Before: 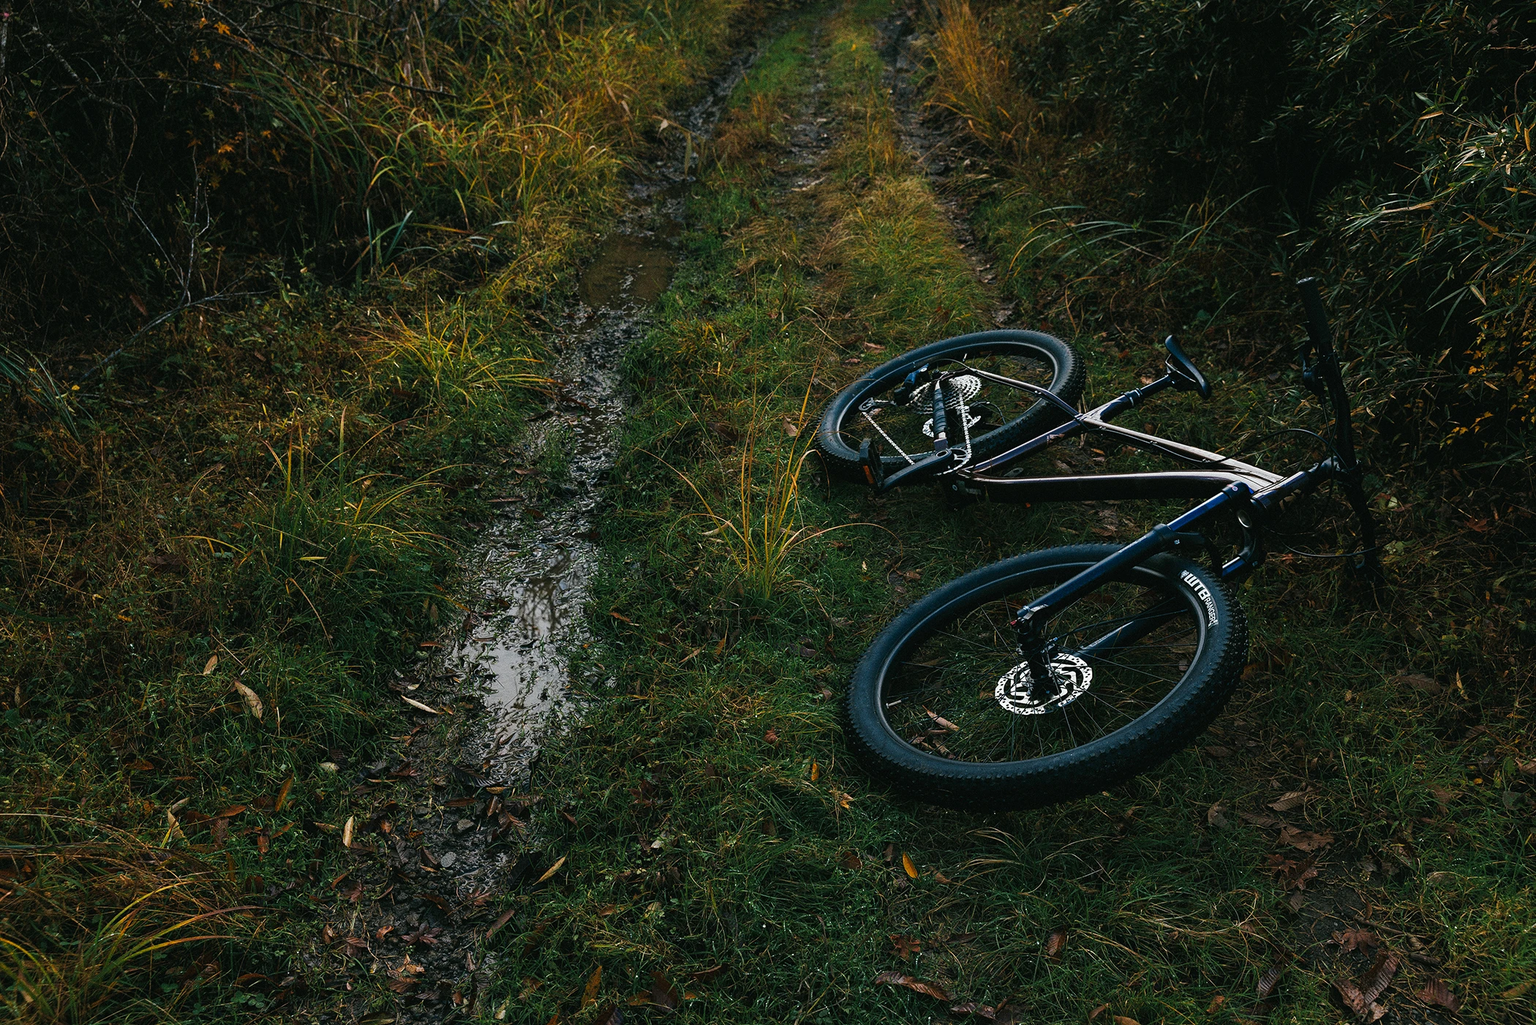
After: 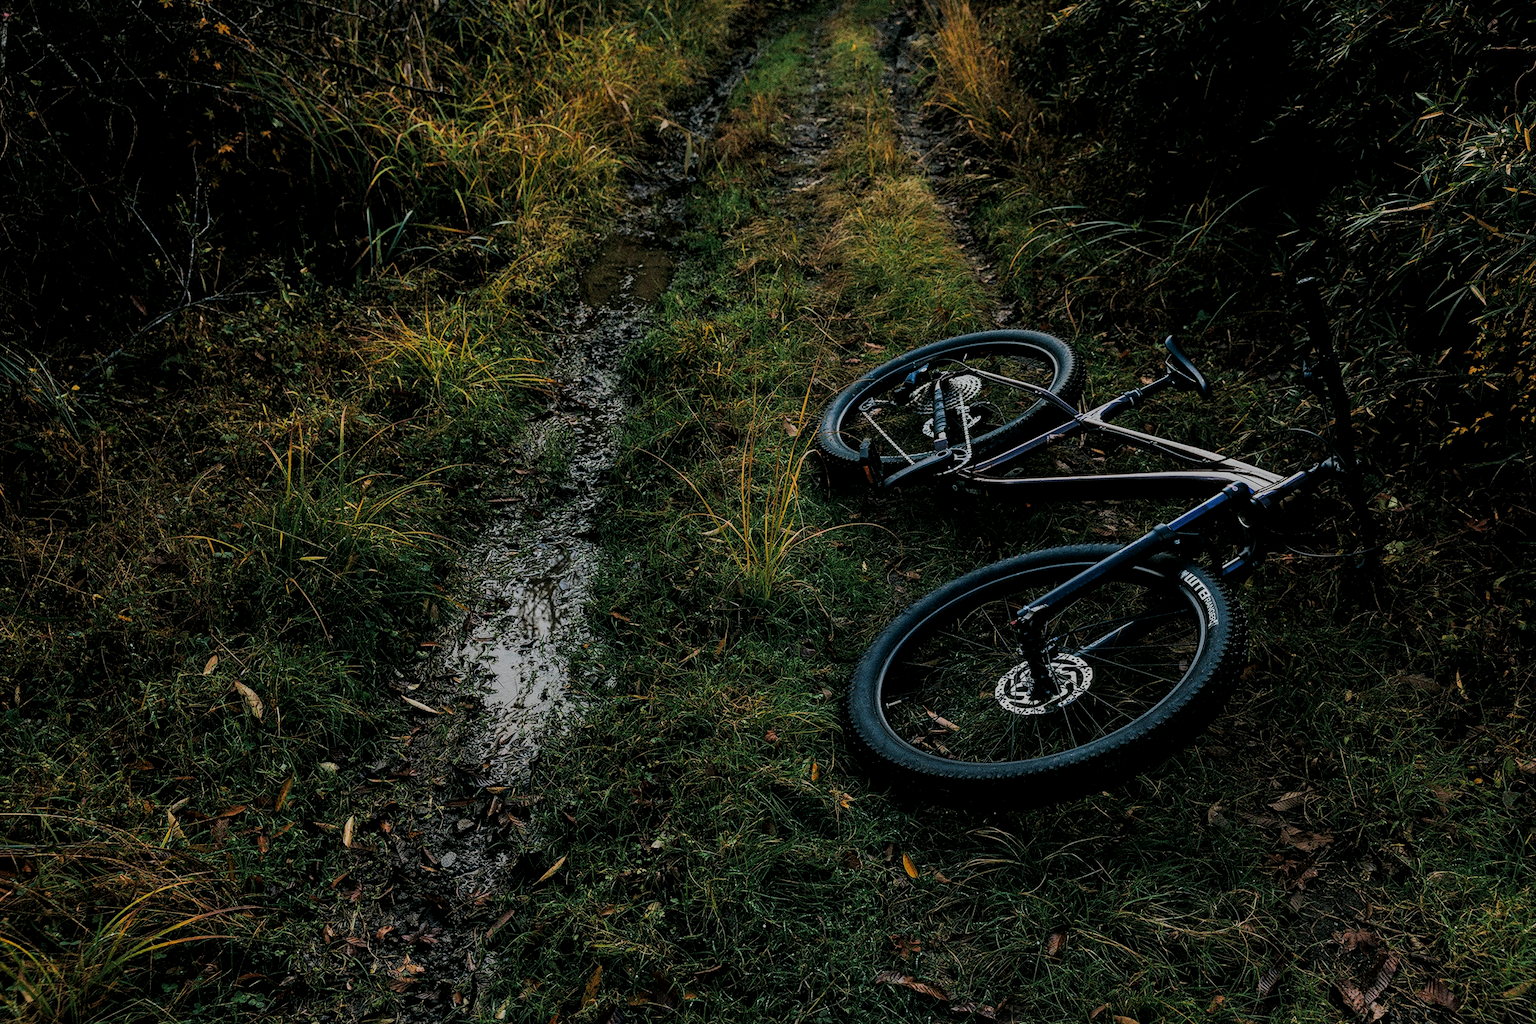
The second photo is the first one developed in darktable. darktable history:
local contrast: on, module defaults
filmic rgb: middle gray luminance 29.86%, black relative exposure -9.01 EV, white relative exposure 6.99 EV, target black luminance 0%, hardness 2.97, latitude 1.79%, contrast 0.959, highlights saturation mix 5.63%, shadows ↔ highlights balance 12.24%, color science v6 (2022)
